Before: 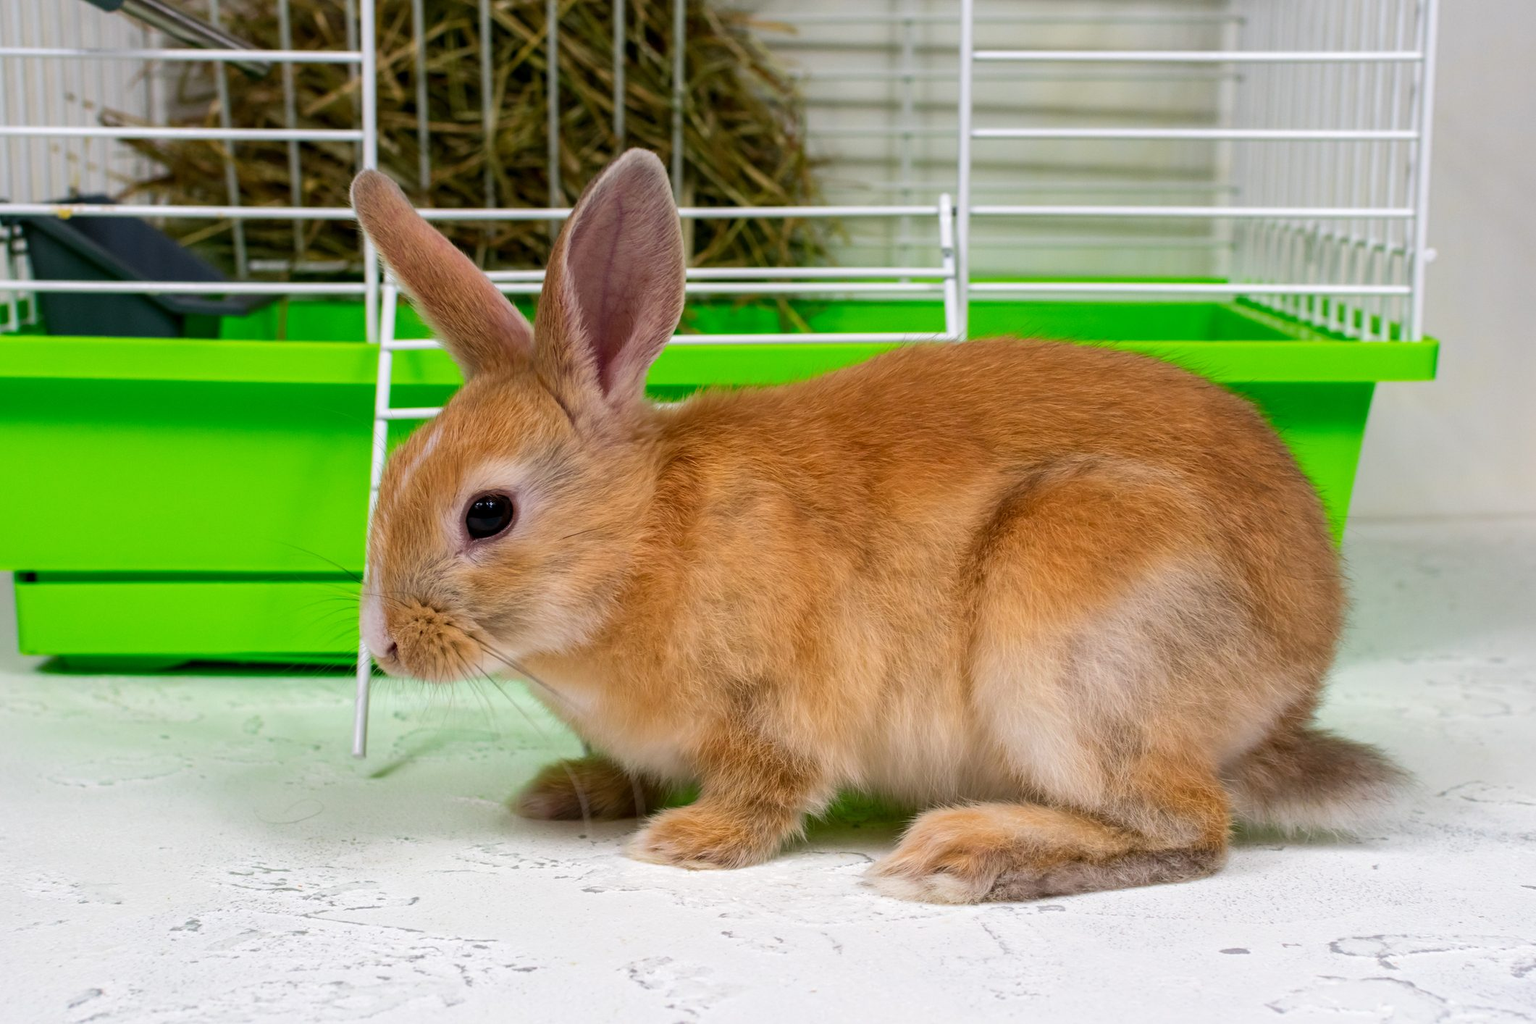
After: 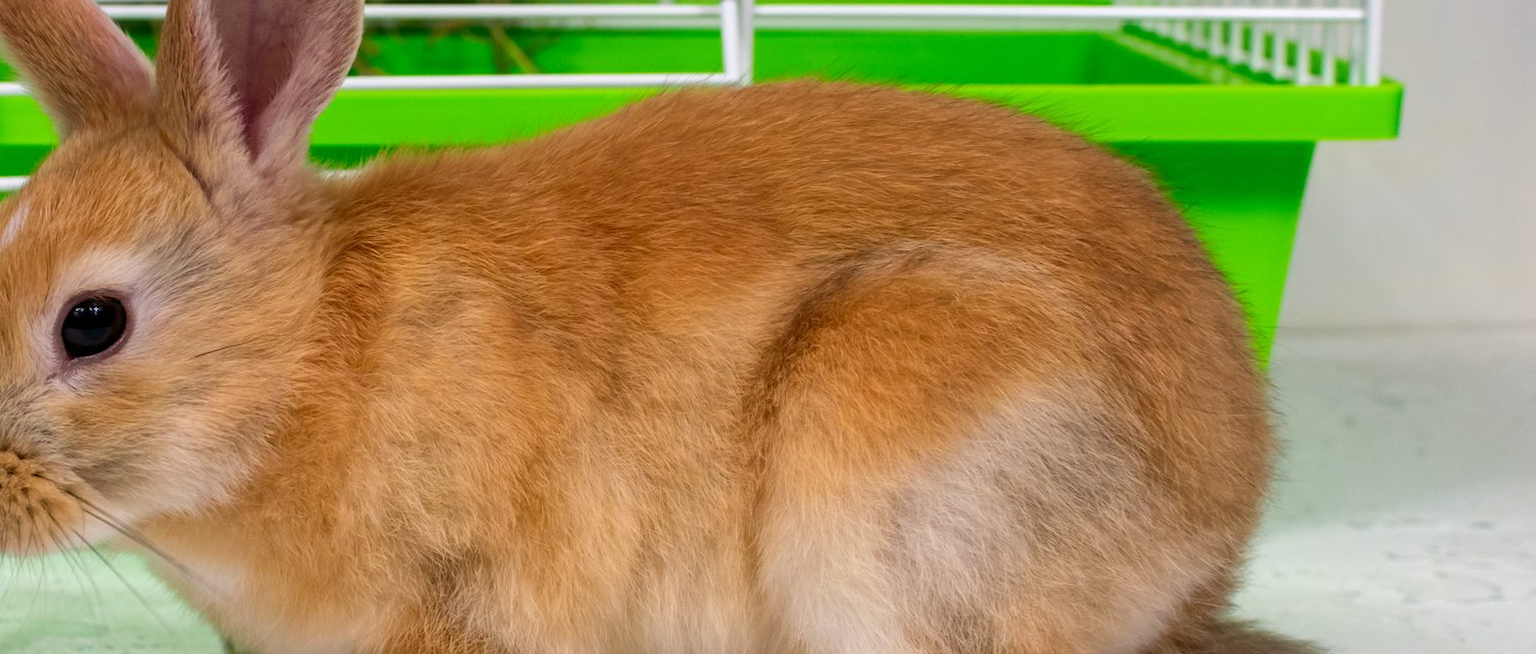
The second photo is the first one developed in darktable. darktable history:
crop and rotate: left 27.473%, top 27.325%, bottom 26.307%
